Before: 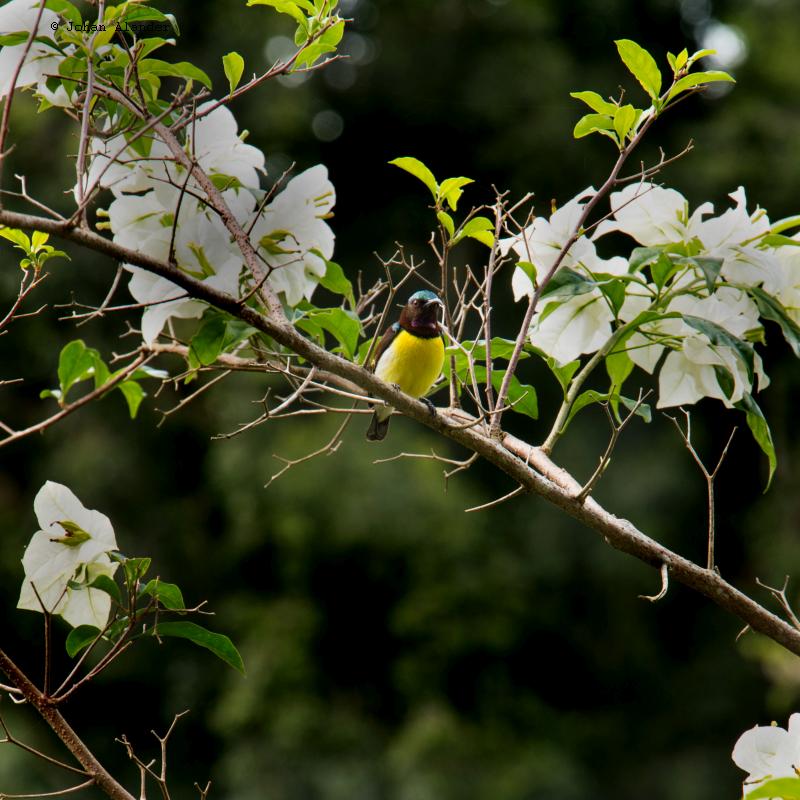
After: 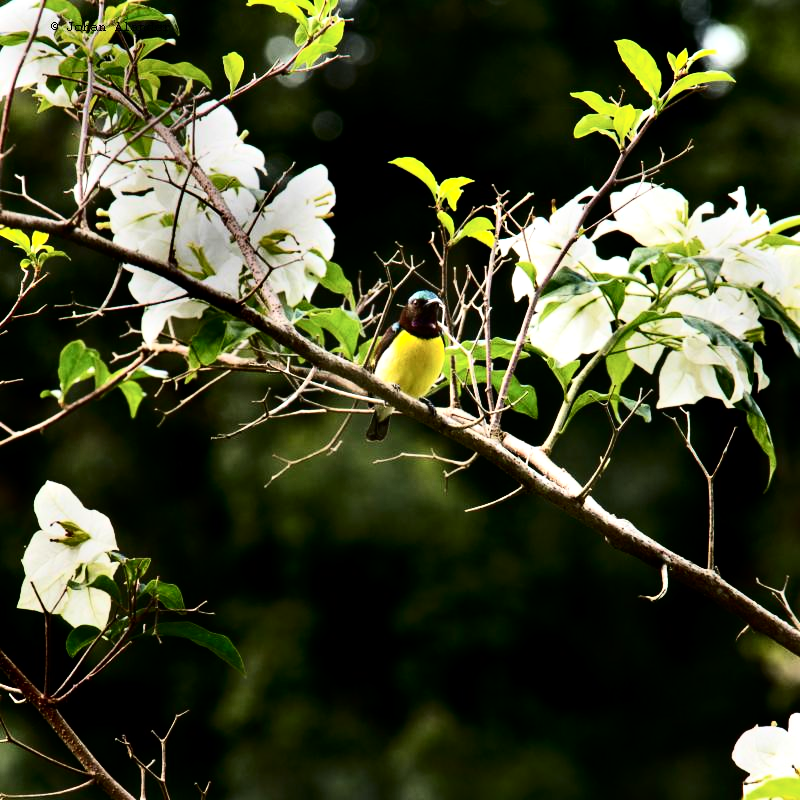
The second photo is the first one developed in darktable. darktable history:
tone equalizer: -8 EV -0.728 EV, -7 EV -0.735 EV, -6 EV -0.572 EV, -5 EV -0.367 EV, -3 EV 0.366 EV, -2 EV 0.6 EV, -1 EV 0.688 EV, +0 EV 0.725 EV
contrast brightness saturation: contrast 0.282
